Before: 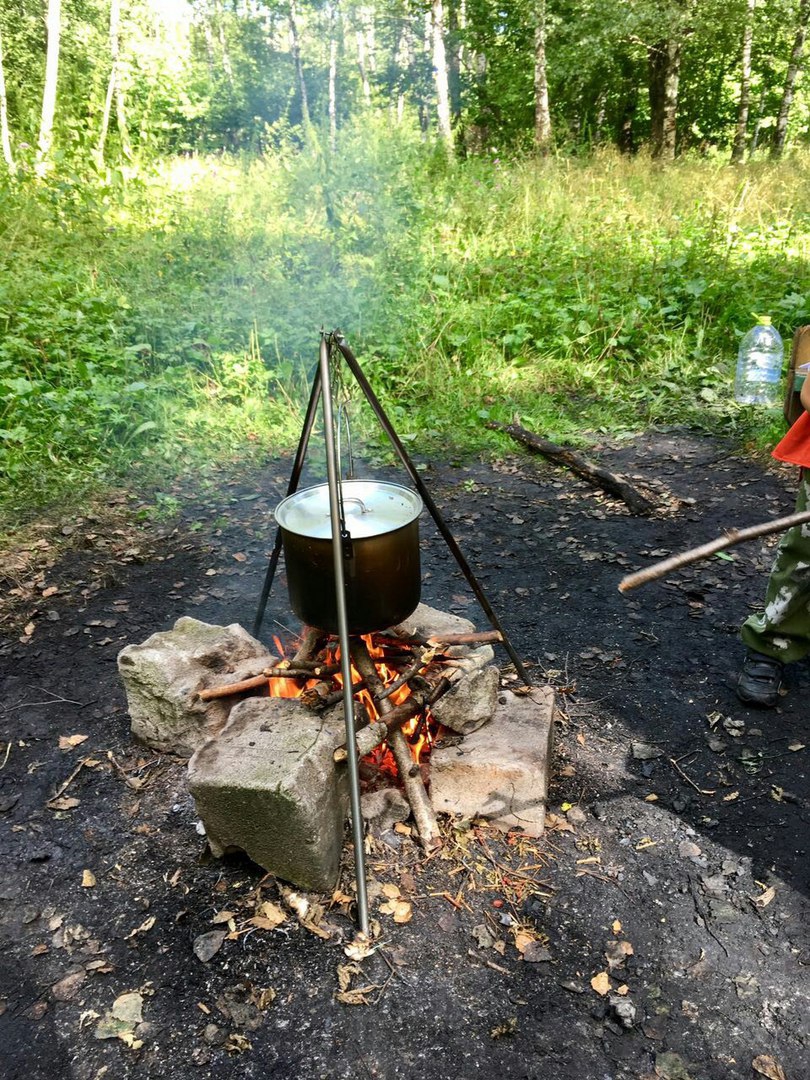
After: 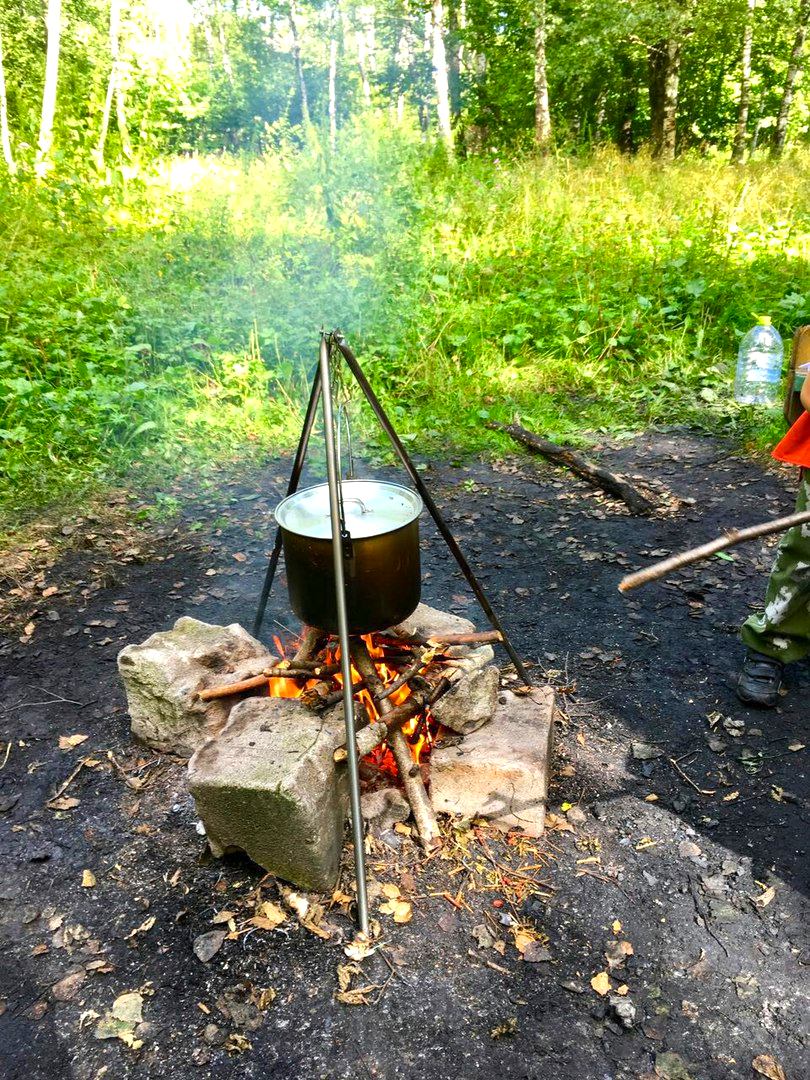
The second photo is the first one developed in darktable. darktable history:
color balance rgb: perceptual saturation grading › global saturation 25.507%, perceptual brilliance grading › global brilliance 9.382%, perceptual brilliance grading › shadows 14.232%
